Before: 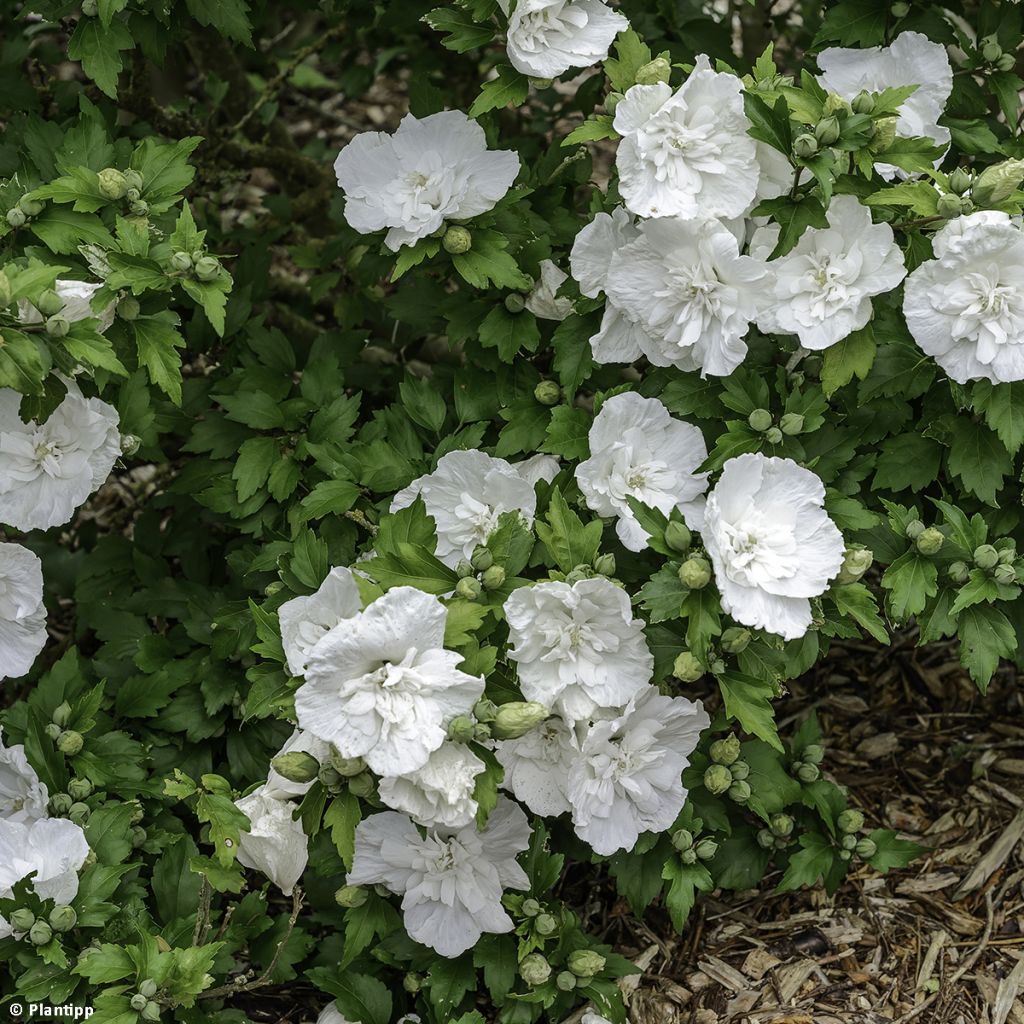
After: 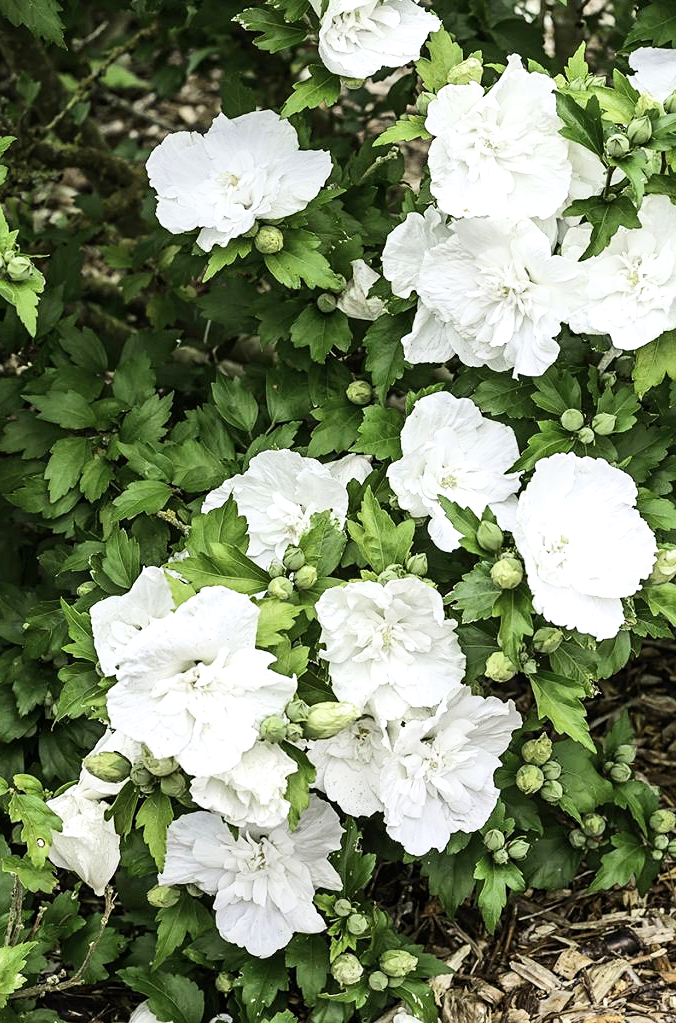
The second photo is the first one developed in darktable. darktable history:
exposure: exposure 1.061 EV, compensate highlight preservation false
sharpen: amount 0.2
filmic rgb: black relative exposure -14.19 EV, white relative exposure 3.39 EV, hardness 7.89, preserve chrominance max RGB
tone equalizer: -8 EV -0.417 EV, -7 EV -0.389 EV, -6 EV -0.333 EV, -5 EV -0.222 EV, -3 EV 0.222 EV, -2 EV 0.333 EV, -1 EV 0.389 EV, +0 EV 0.417 EV, edges refinement/feathering 500, mask exposure compensation -1.57 EV, preserve details no
crop and rotate: left 18.442%, right 15.508%
